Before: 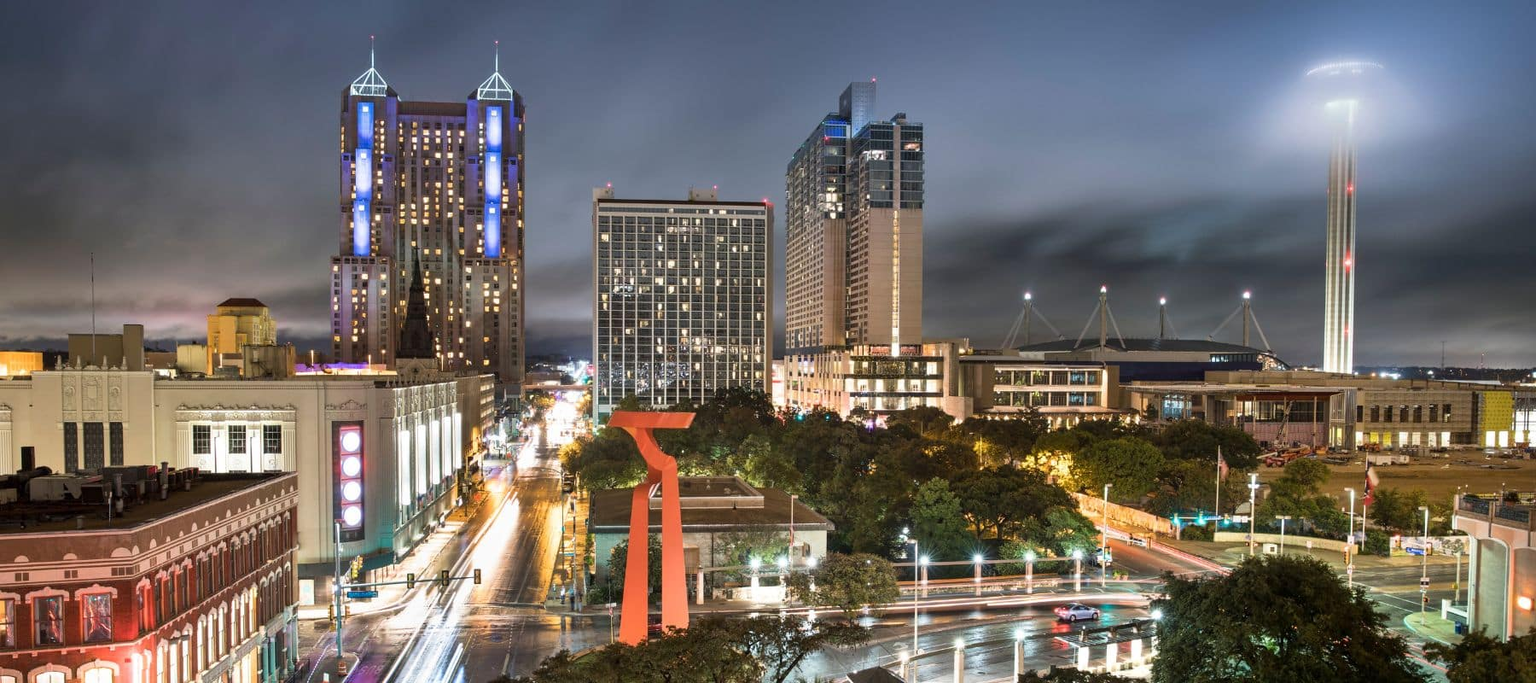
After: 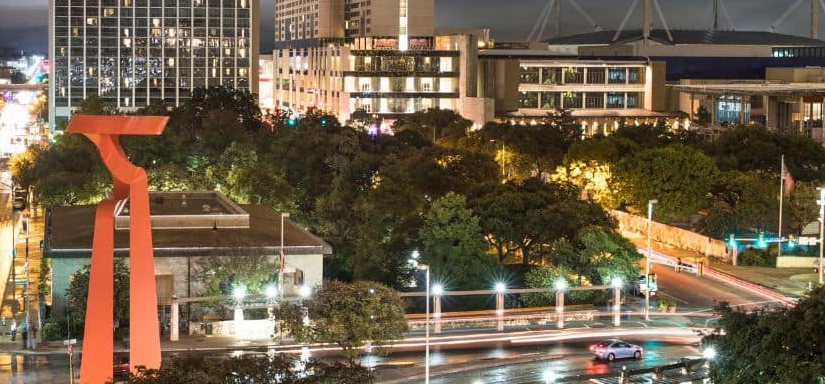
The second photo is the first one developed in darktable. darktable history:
crop: left 35.907%, top 45.967%, right 18.217%, bottom 5.923%
